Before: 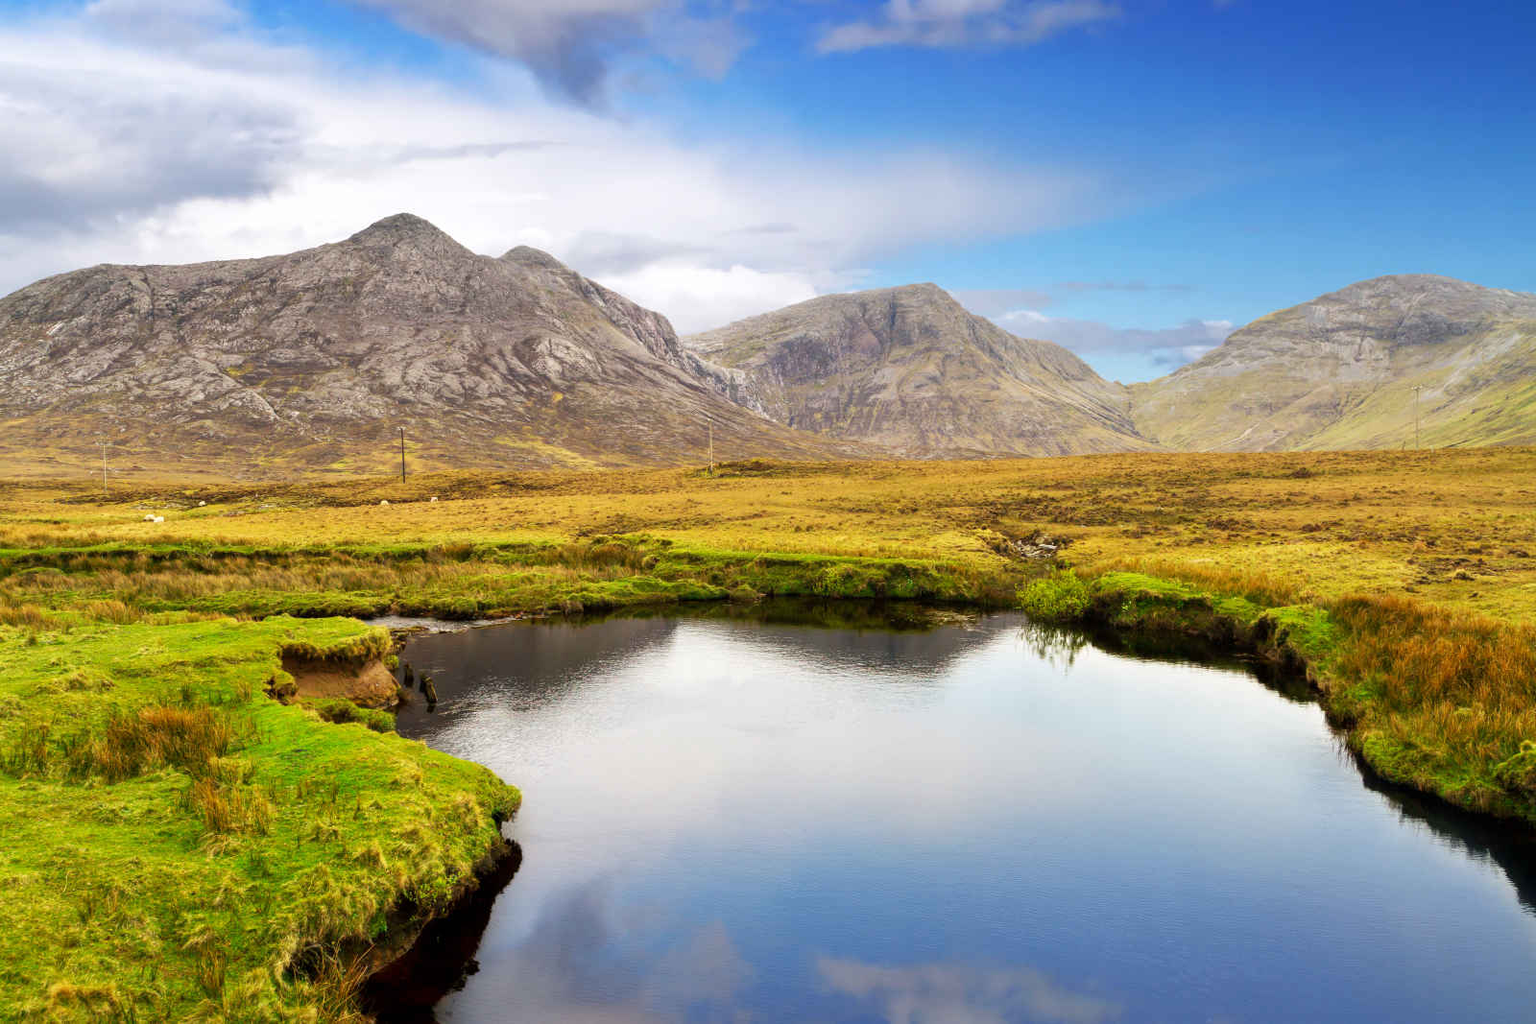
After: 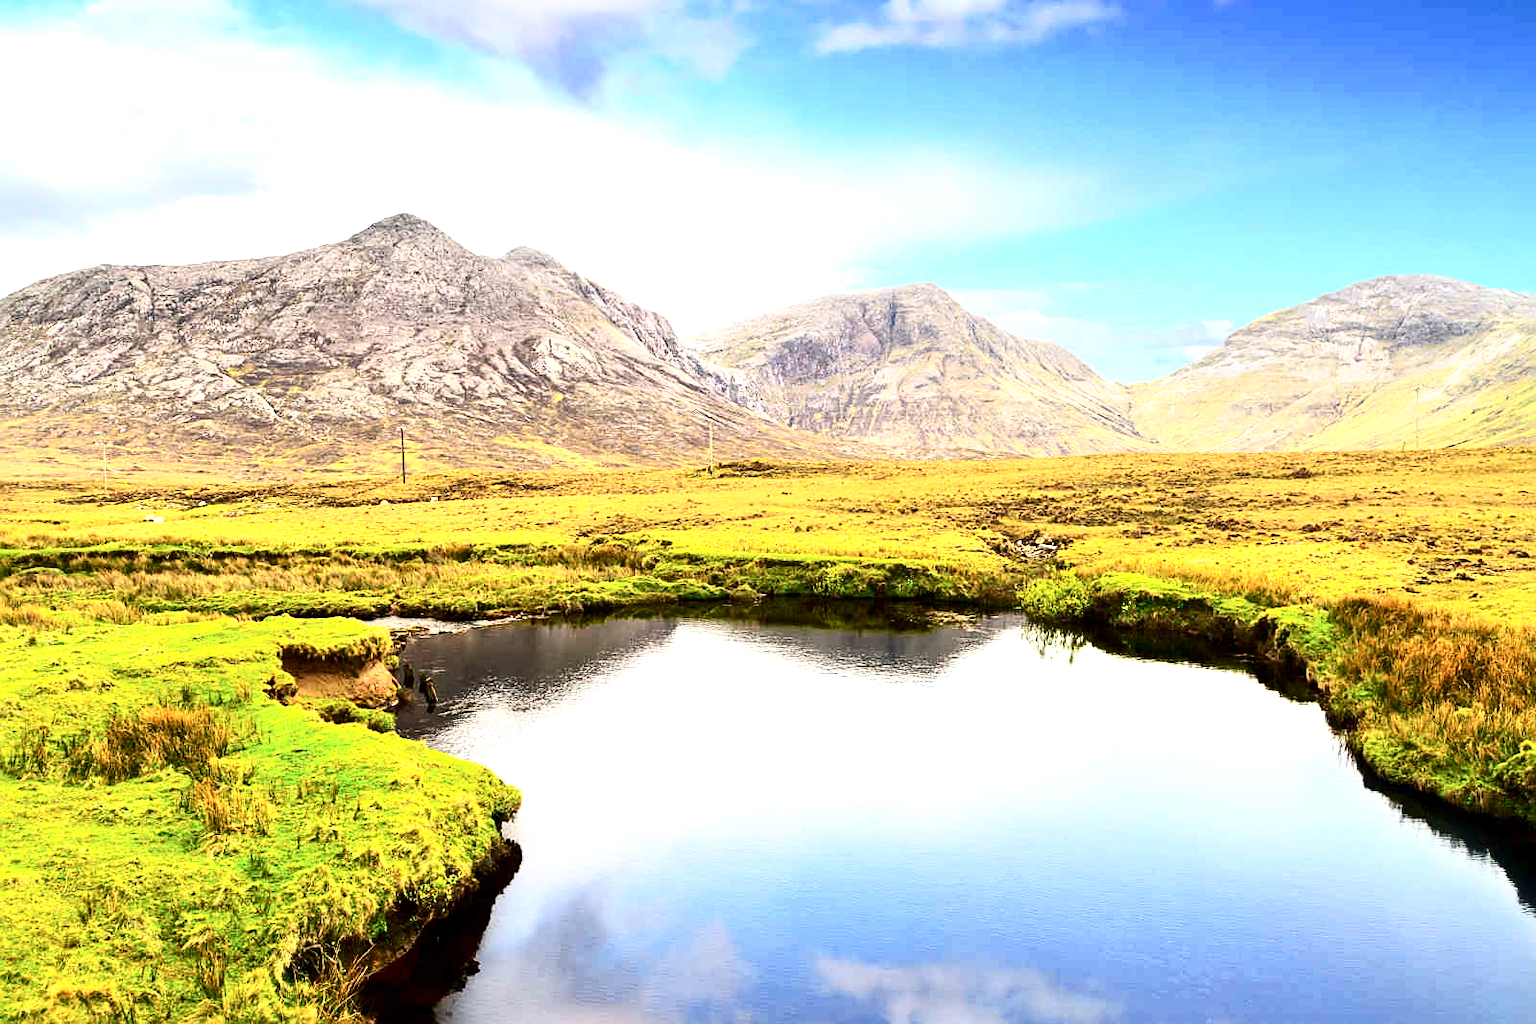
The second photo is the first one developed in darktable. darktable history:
sharpen: on, module defaults
exposure: exposure 0.92 EV, compensate highlight preservation false
contrast brightness saturation: contrast 0.294
local contrast: mode bilateral grid, contrast 20, coarseness 49, detail 121%, midtone range 0.2
